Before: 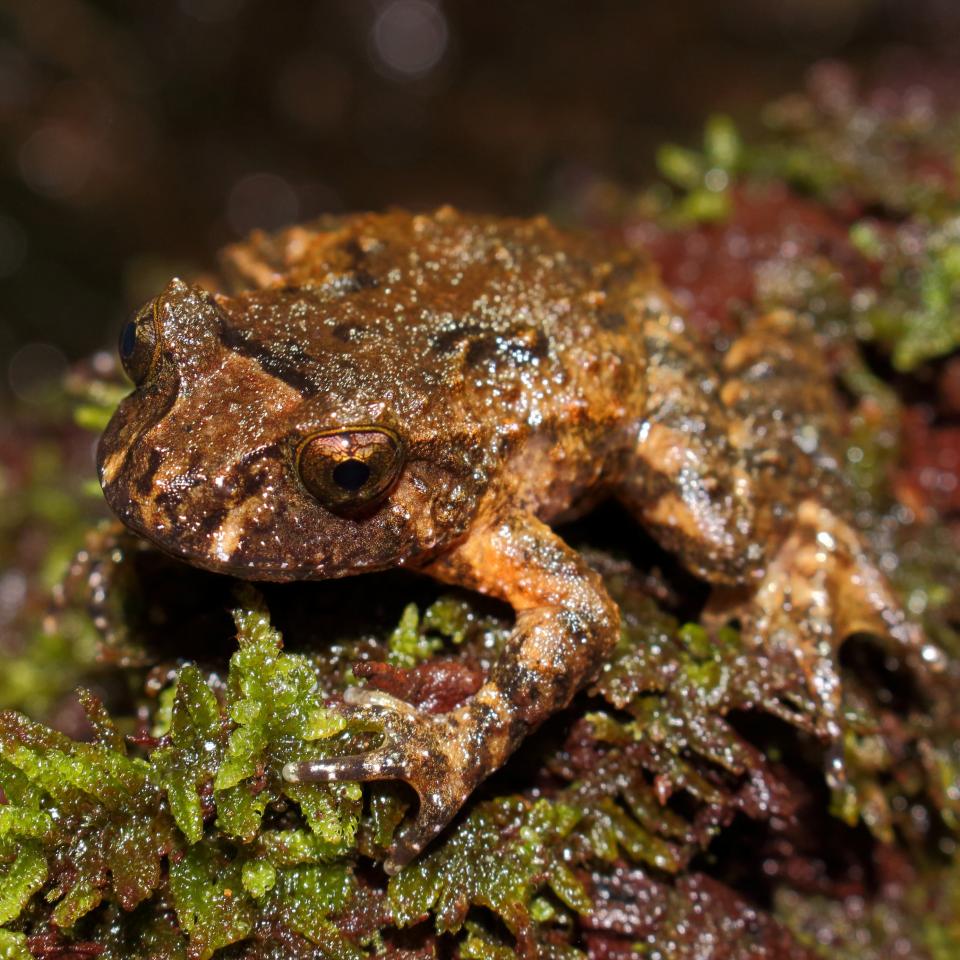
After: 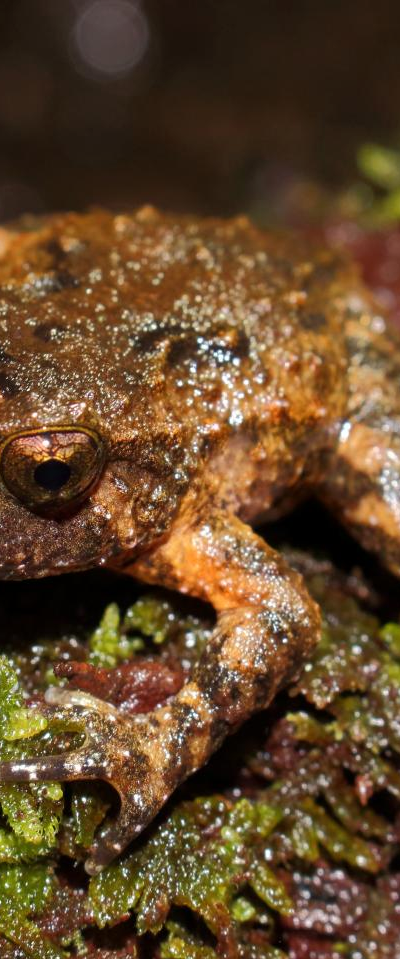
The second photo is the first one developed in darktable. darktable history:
shadows and highlights: shadows 20.91, highlights -35.45, soften with gaussian
crop: left 31.229%, right 27.105%
